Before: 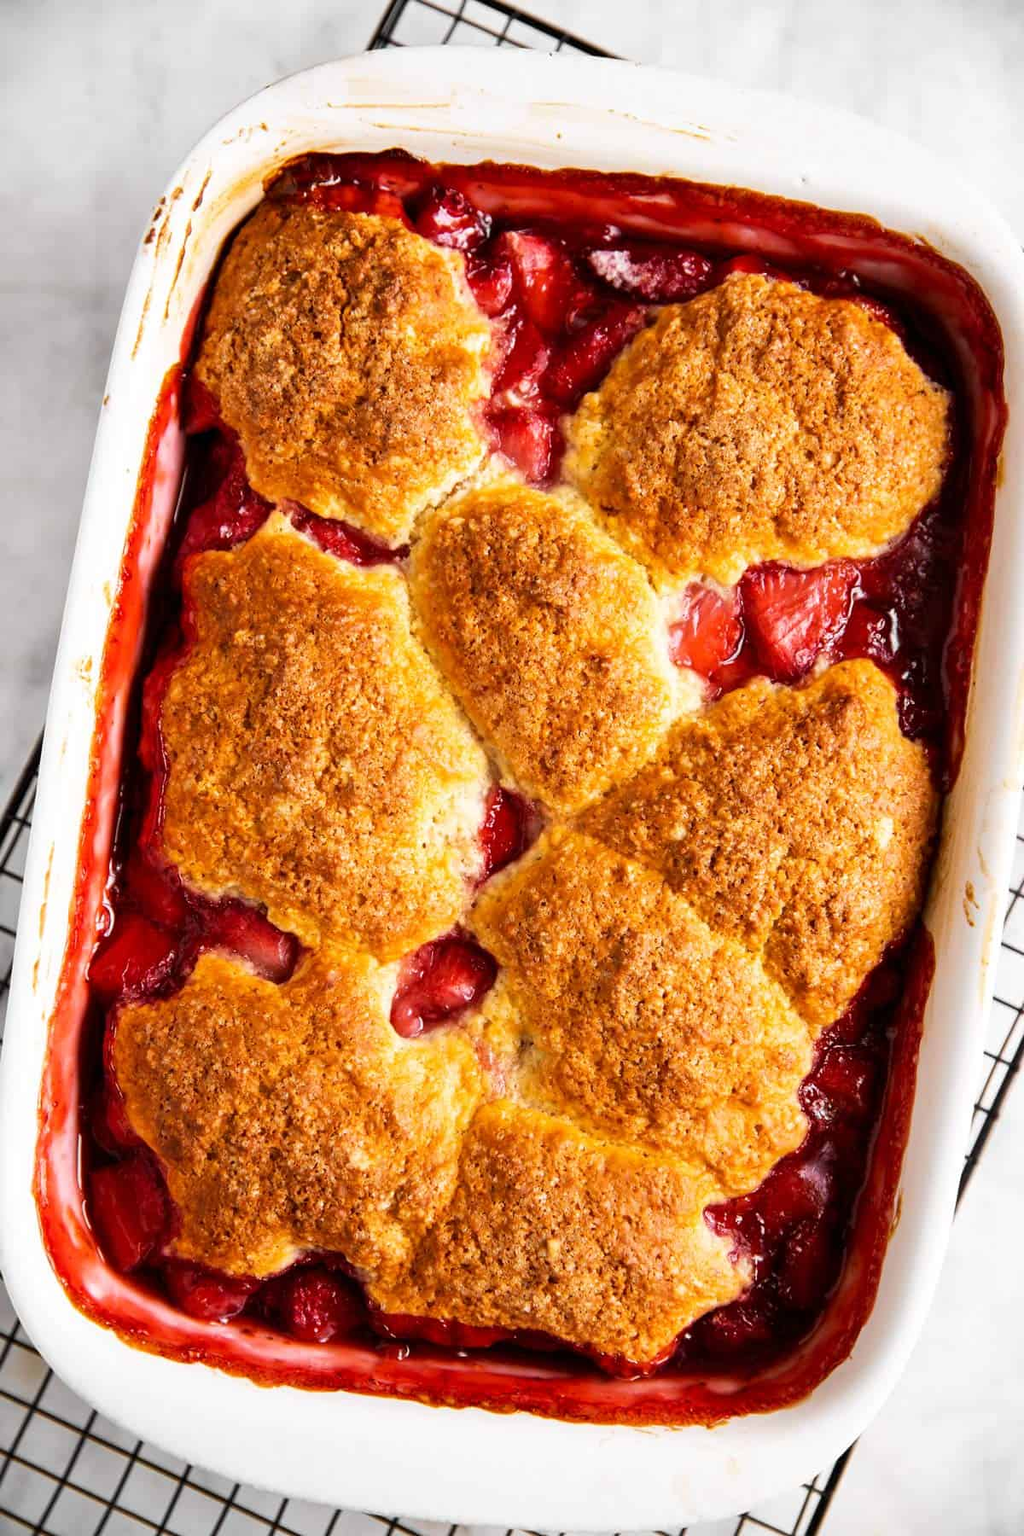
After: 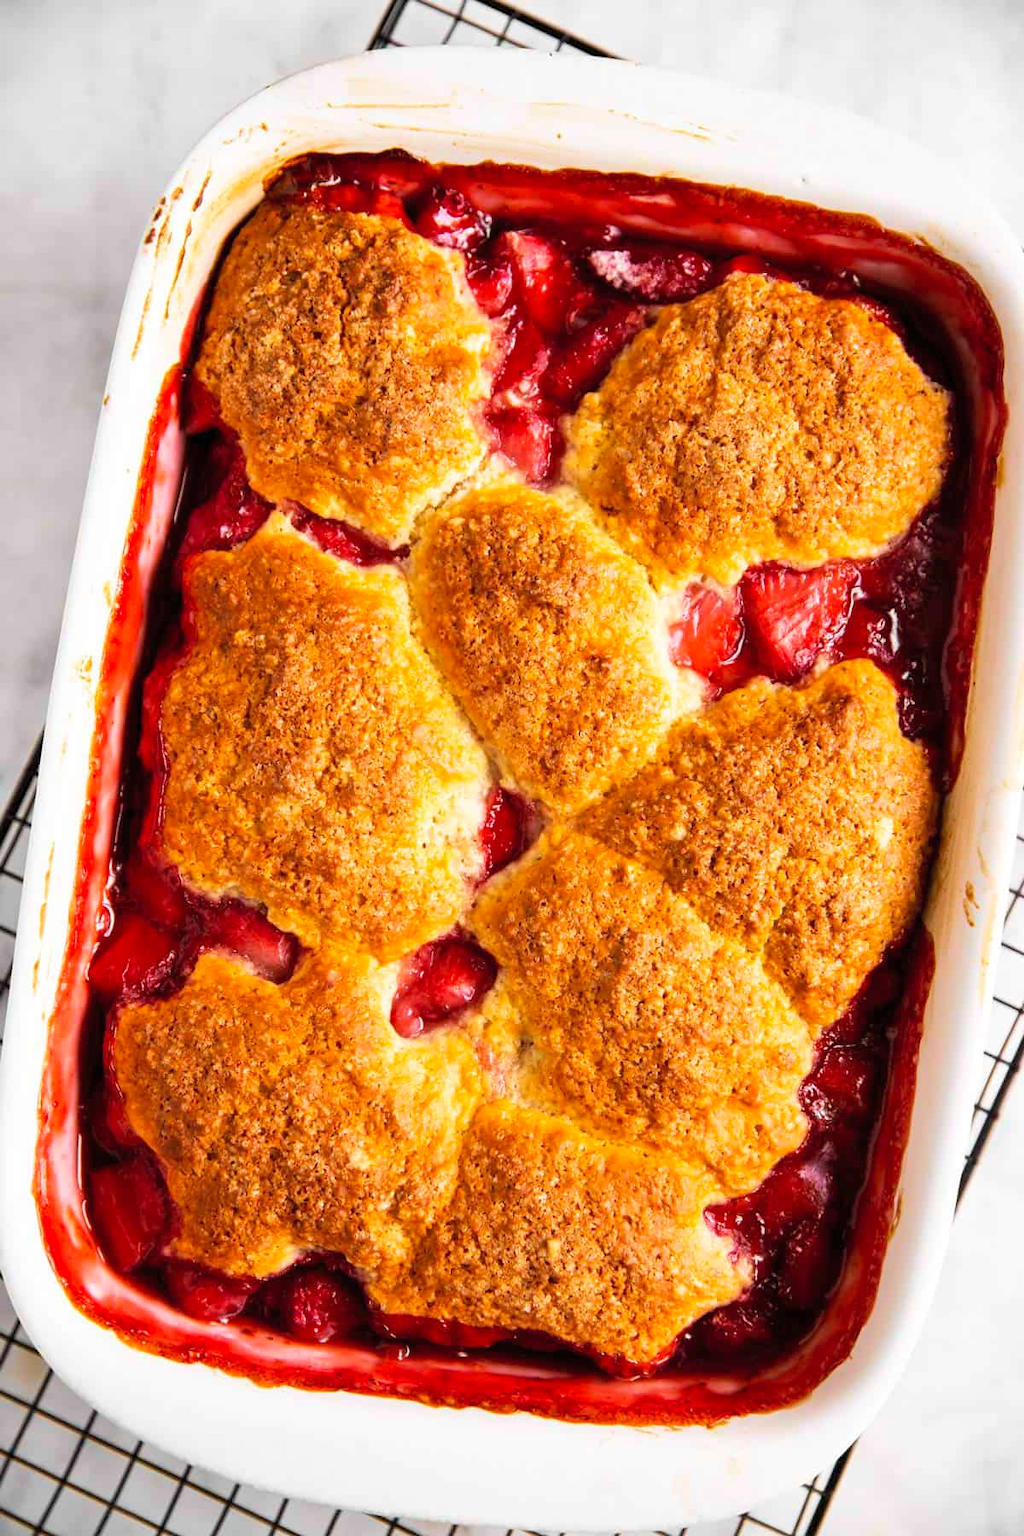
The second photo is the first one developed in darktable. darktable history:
velvia: on, module defaults
contrast brightness saturation: contrast 0.027, brightness 0.063, saturation 0.128
